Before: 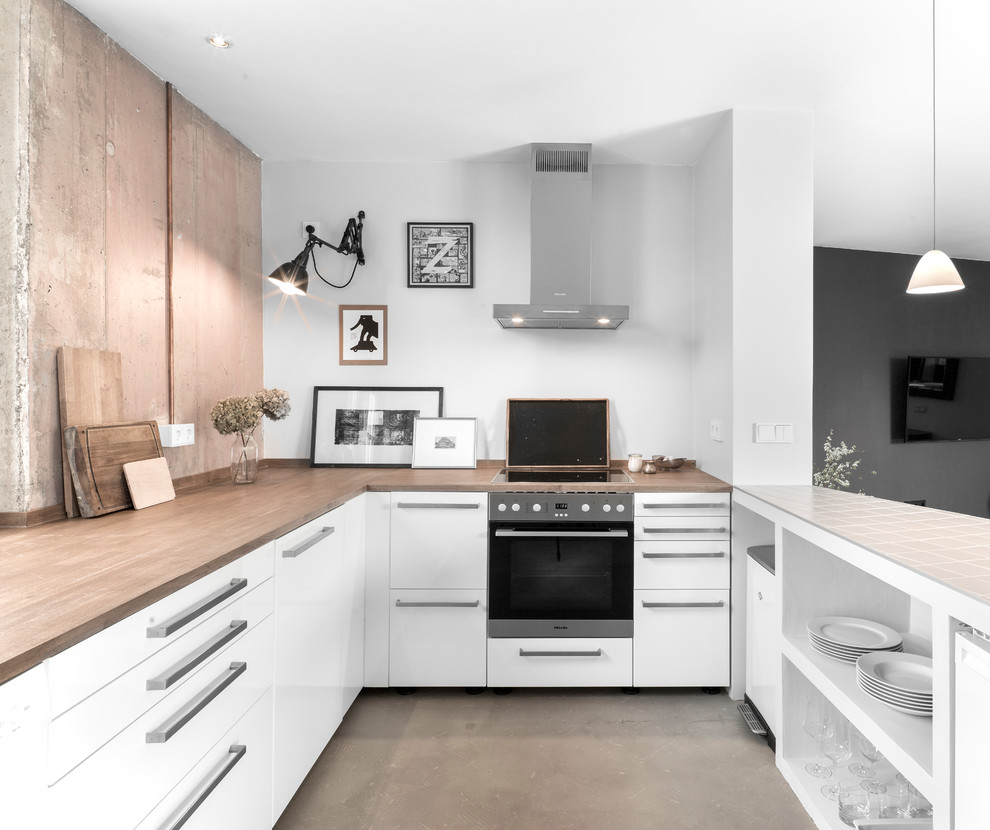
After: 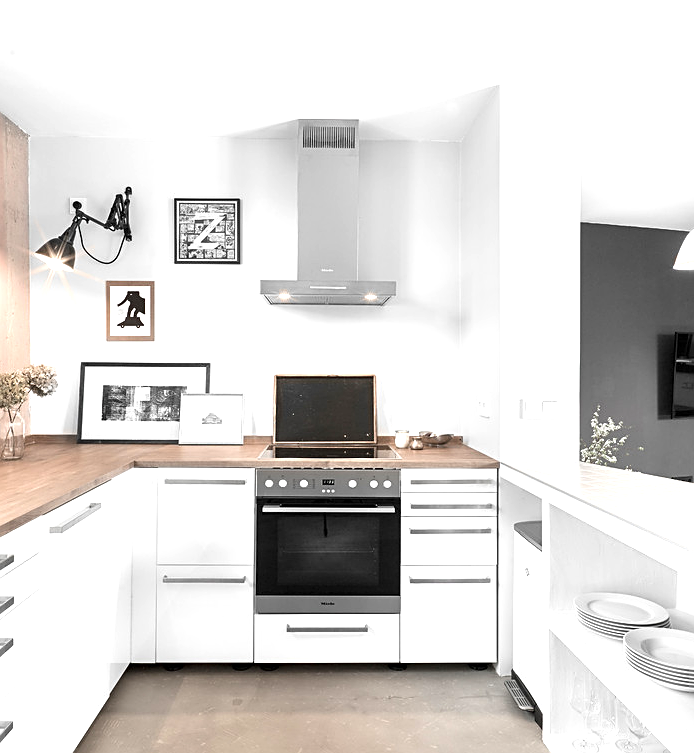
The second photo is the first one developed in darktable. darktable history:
sharpen: on, module defaults
crop and rotate: left 23.597%, top 2.897%, right 6.279%, bottom 6.376%
exposure: black level correction 0, exposure 0.701 EV, compensate highlight preservation false
